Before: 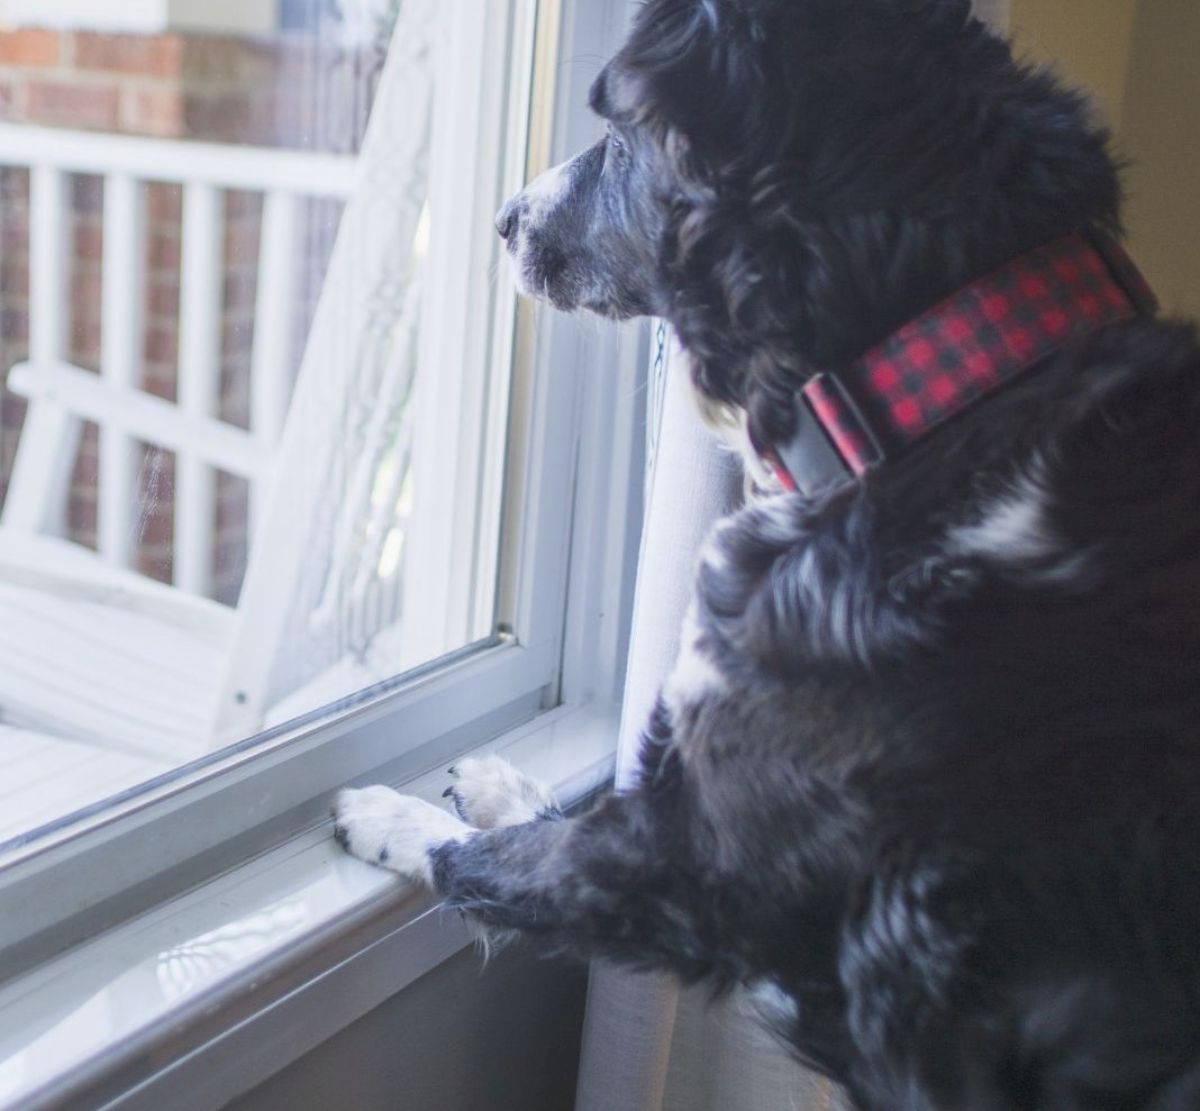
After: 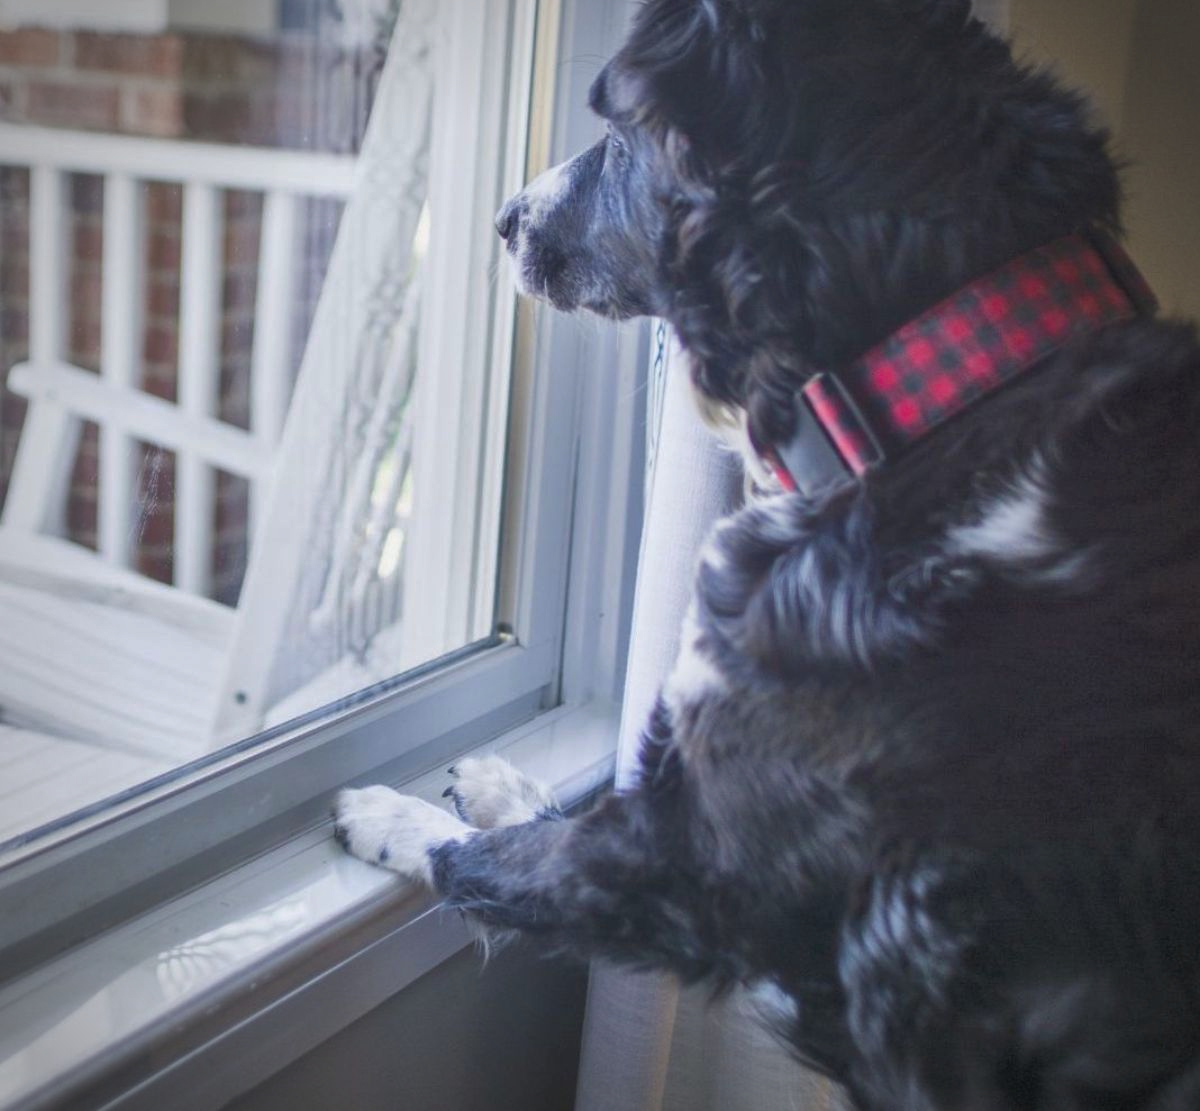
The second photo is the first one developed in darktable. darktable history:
tone curve: curves: ch0 [(0, 0) (0.077, 0.082) (0.765, 0.73) (1, 1)]
shadows and highlights: shadows 43.71, white point adjustment -1.46, soften with gaussian
contrast brightness saturation: contrast 0.04, saturation 0.16
vignetting: automatic ratio true
bloom: size 3%, threshold 100%, strength 0%
